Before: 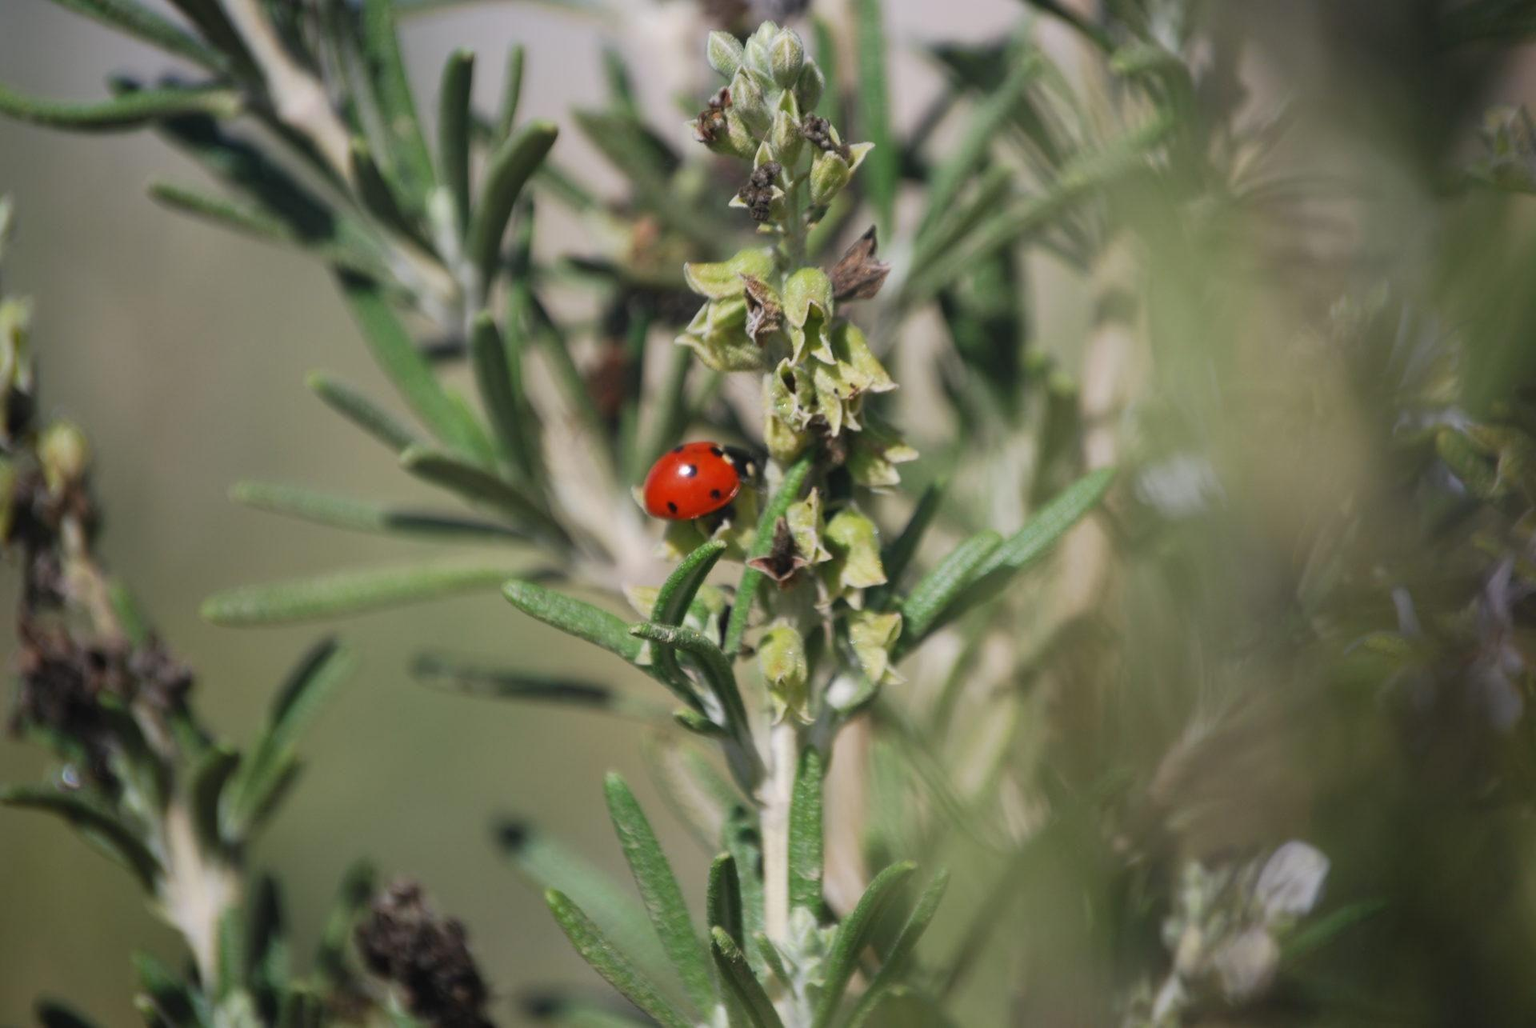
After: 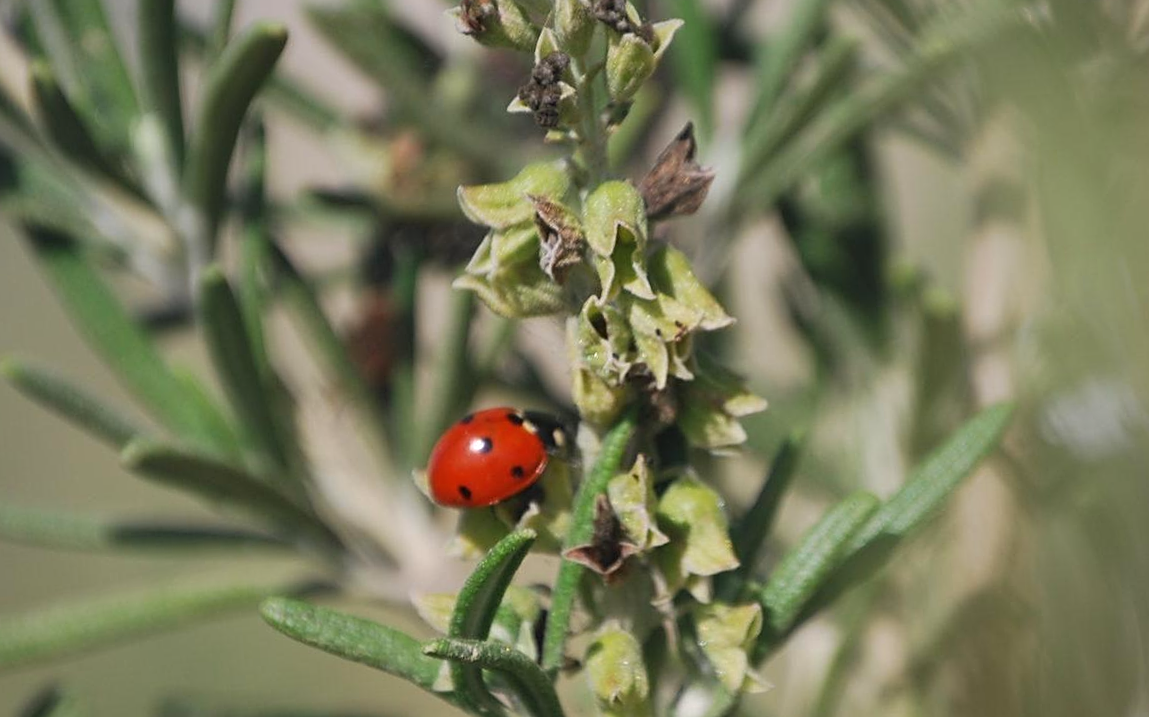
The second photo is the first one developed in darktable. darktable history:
sharpen: on, module defaults
crop: left 20.932%, top 15.471%, right 21.848%, bottom 34.081%
rotate and perspective: rotation -4.25°, automatic cropping off
white balance: red 1.009, blue 0.985
